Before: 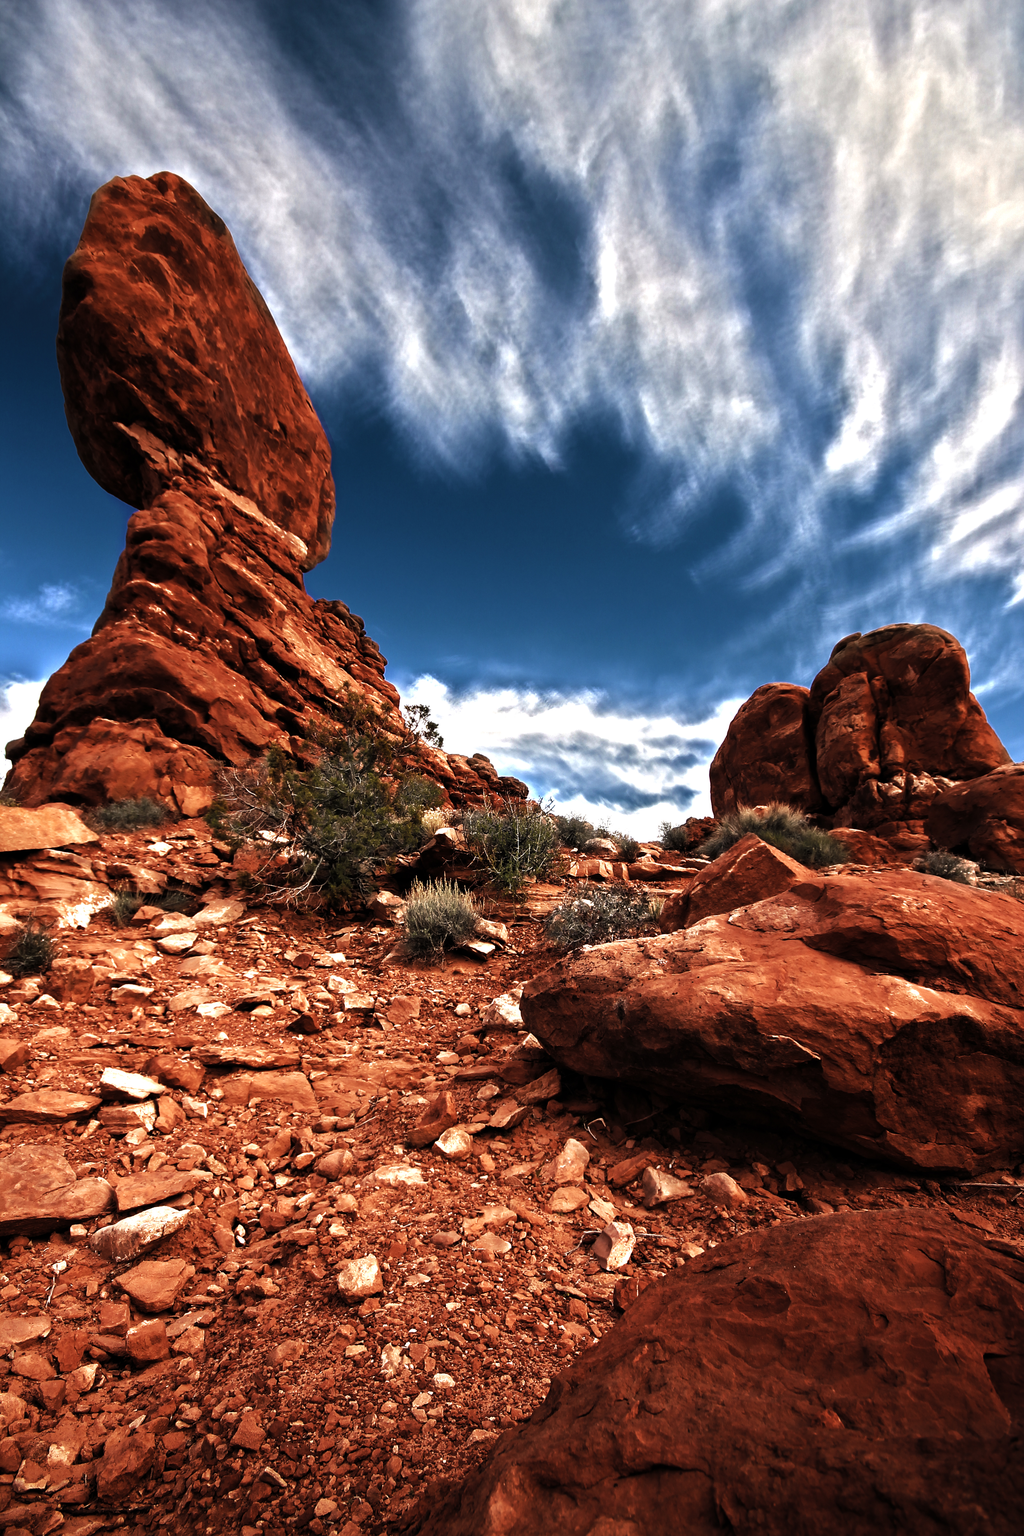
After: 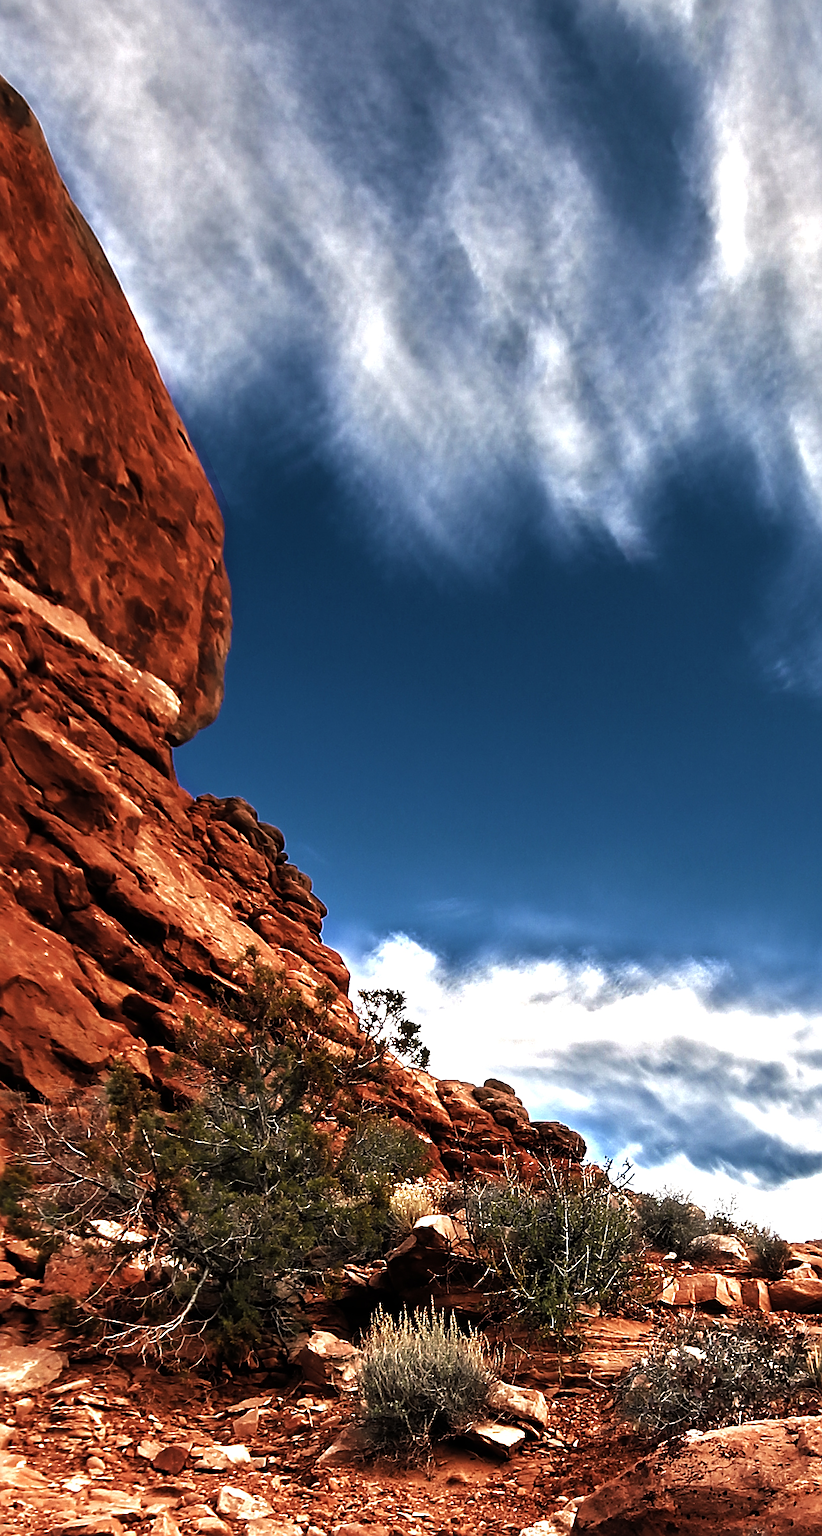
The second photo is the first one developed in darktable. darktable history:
sharpen: on, module defaults
crop: left 20.459%, top 10.828%, right 35.771%, bottom 34.702%
